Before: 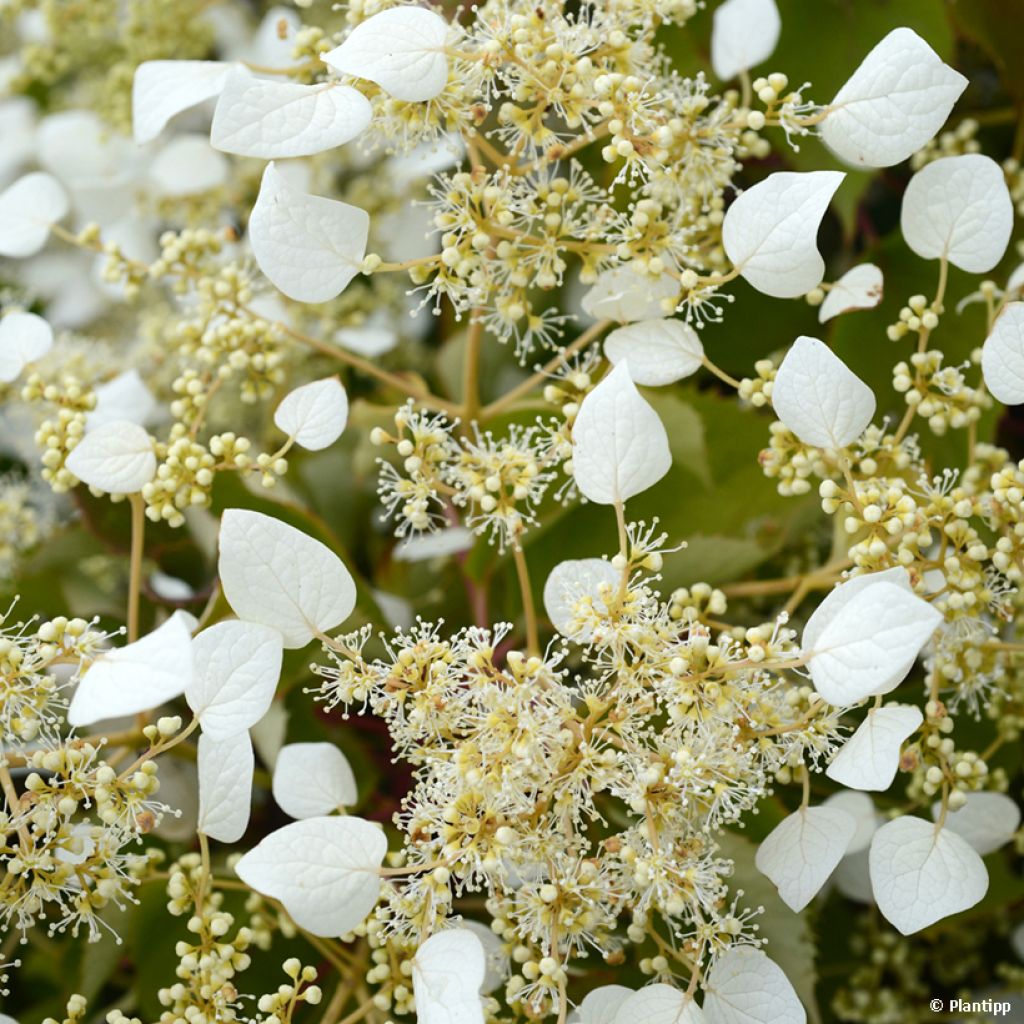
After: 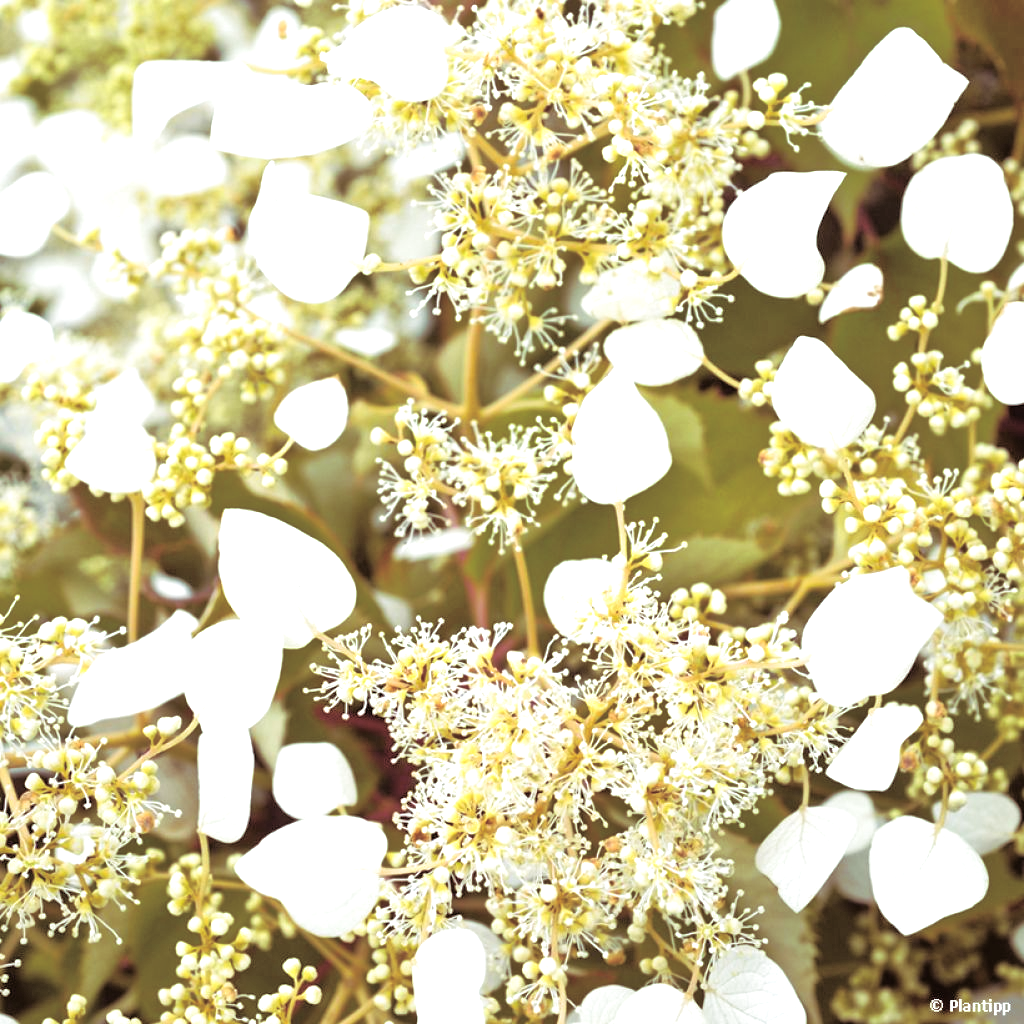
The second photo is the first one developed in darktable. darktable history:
tone equalizer: -7 EV 0.15 EV, -6 EV 0.6 EV, -5 EV 1.15 EV, -4 EV 1.33 EV, -3 EV 1.15 EV, -2 EV 0.6 EV, -1 EV 0.15 EV, mask exposure compensation -0.5 EV
exposure: black level correction 0, exposure 0.9 EV, compensate highlight preservation false
split-toning: shadows › saturation 0.41, highlights › saturation 0, compress 33.55%
